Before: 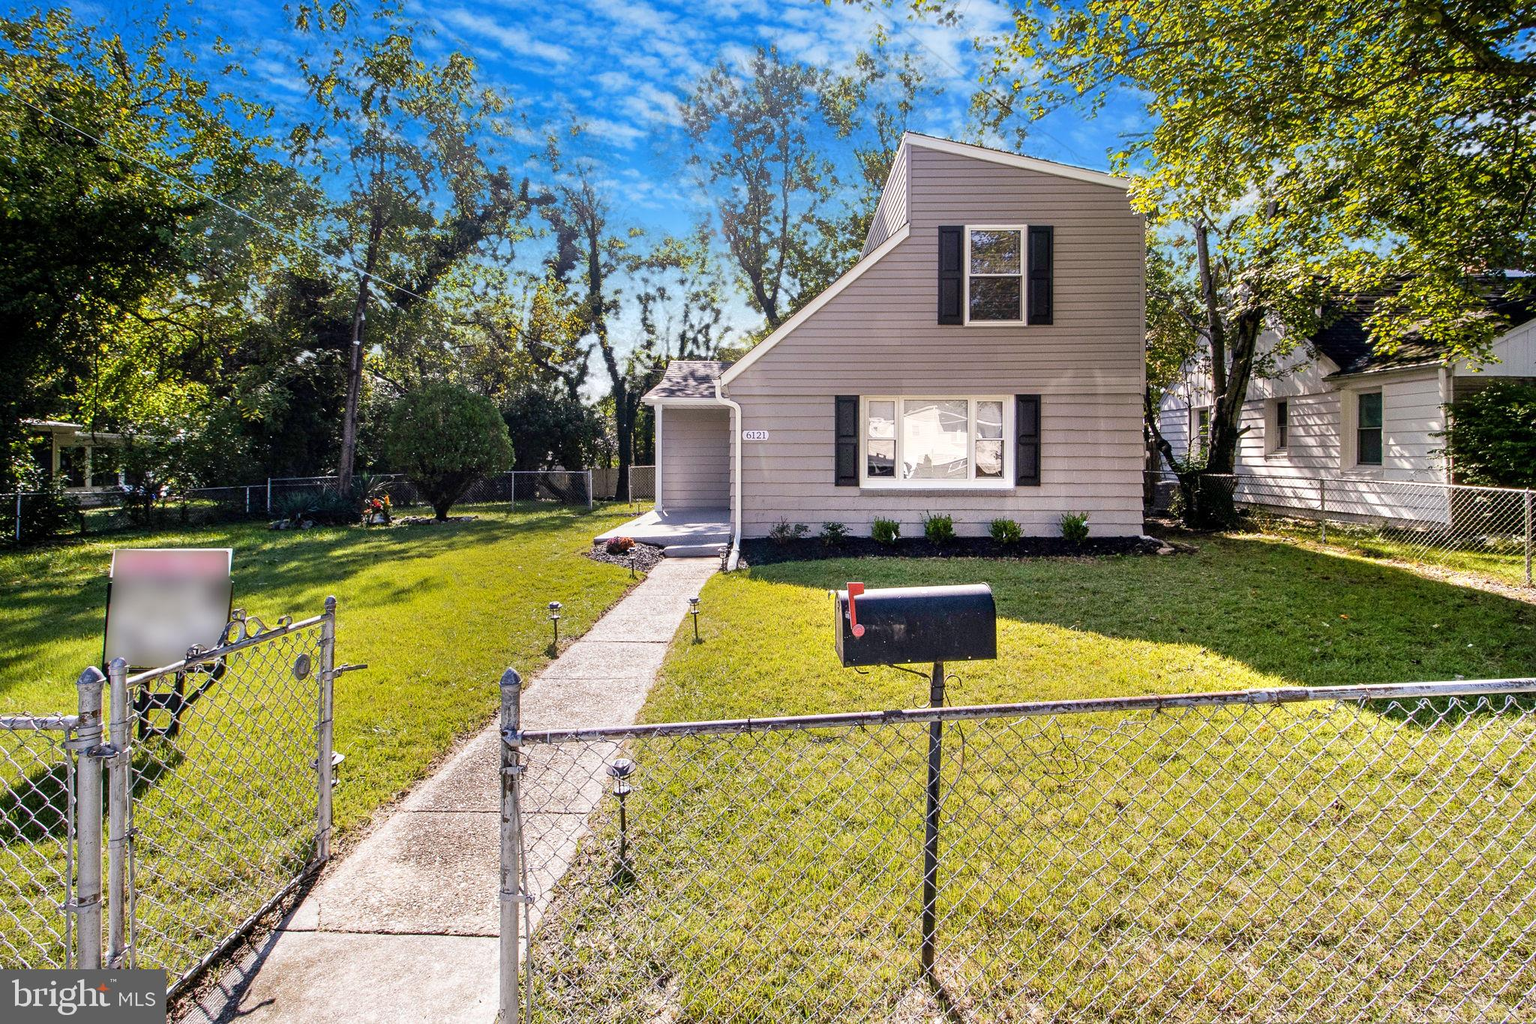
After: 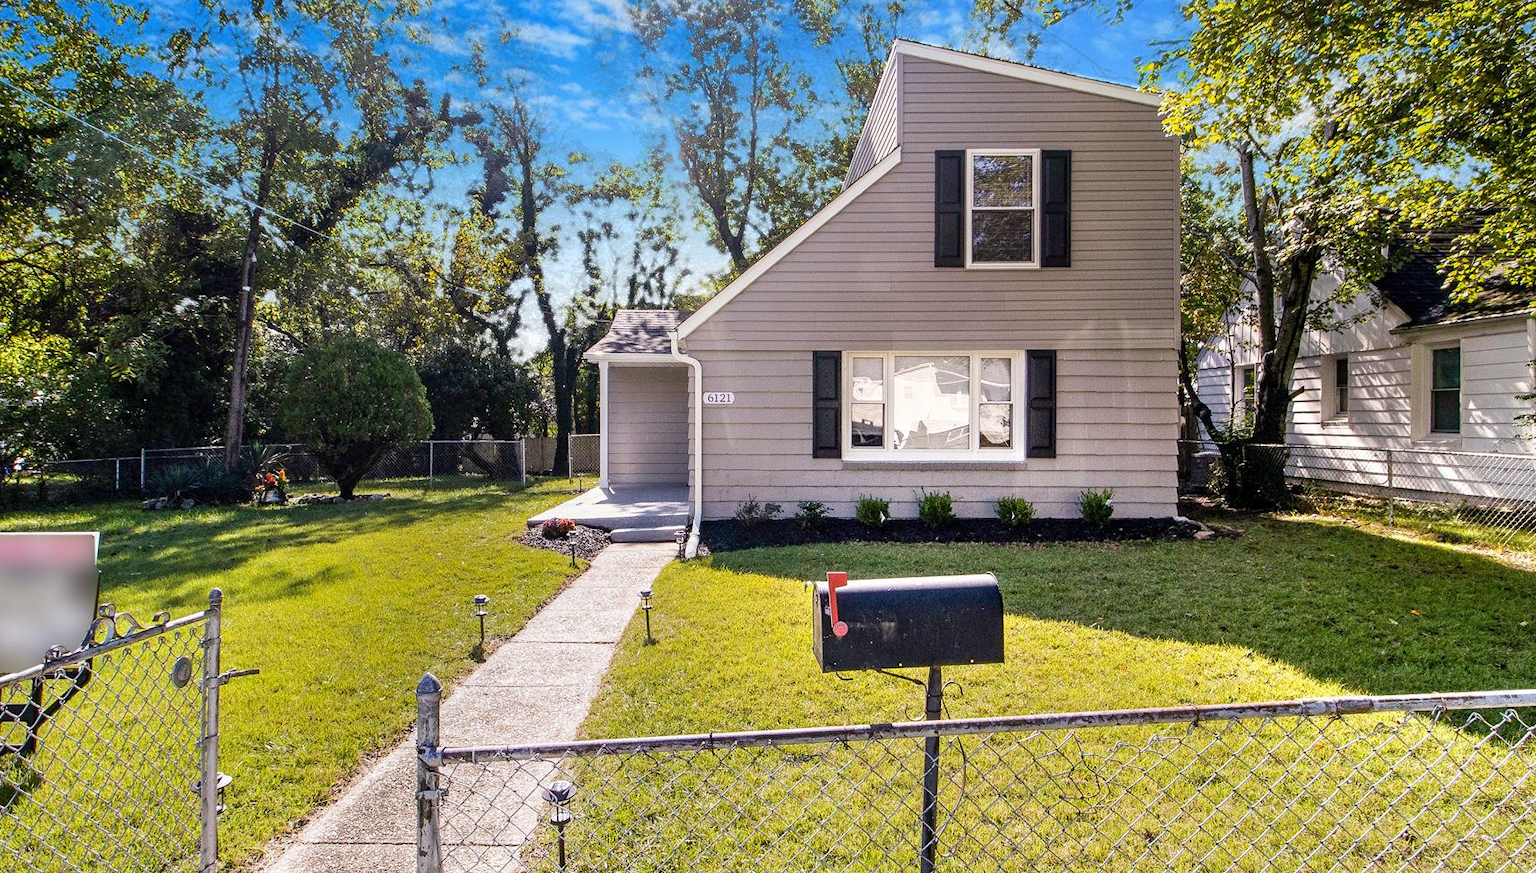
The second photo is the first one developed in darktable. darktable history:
crop and rotate: left 9.677%, top 9.692%, right 5.843%, bottom 18.185%
